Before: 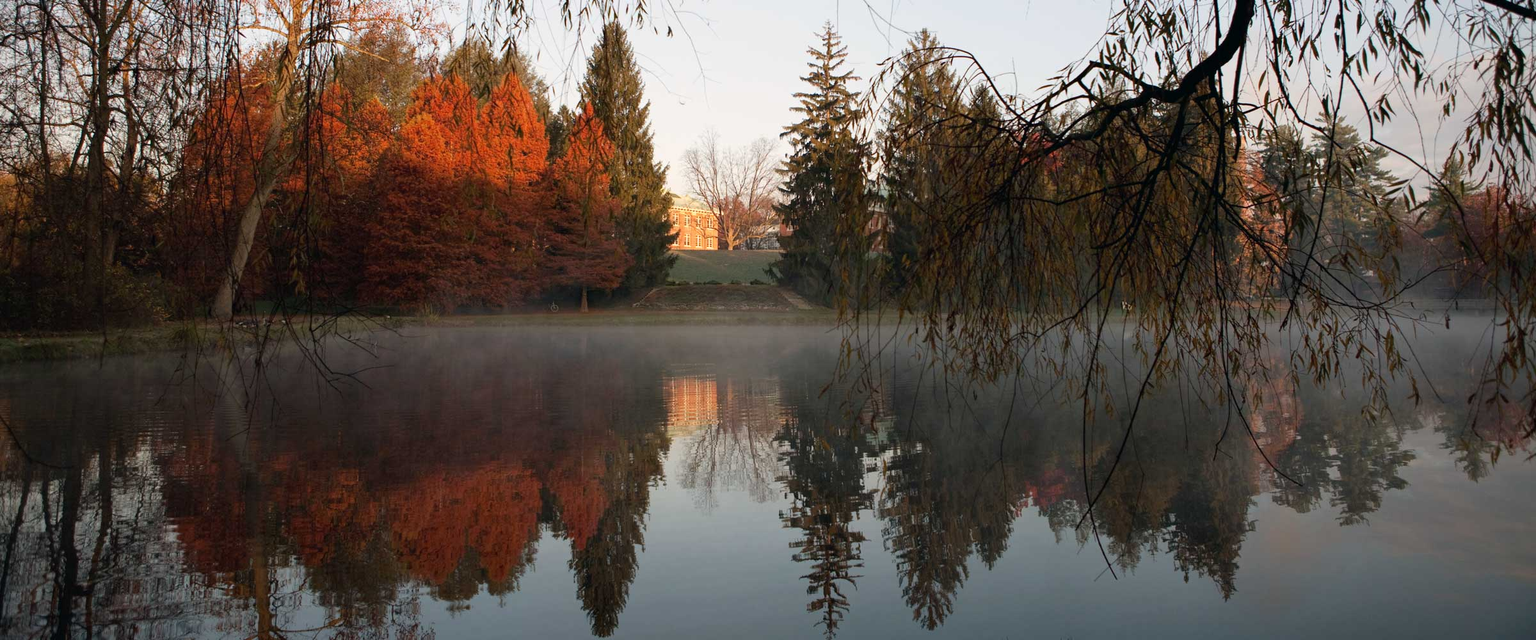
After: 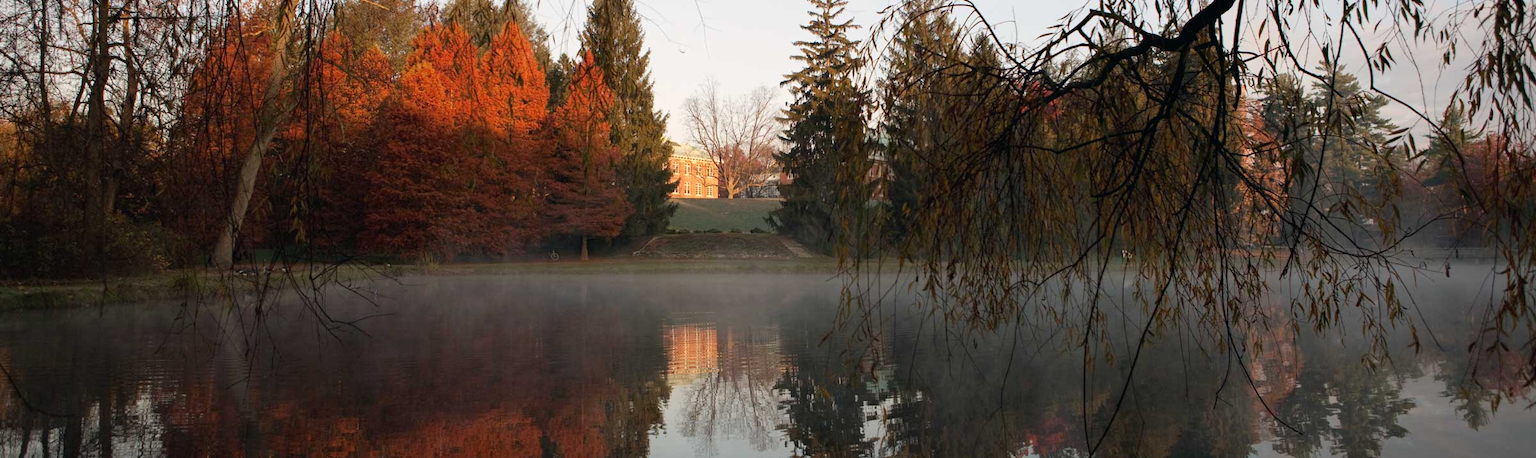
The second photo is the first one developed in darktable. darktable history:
crop and rotate: top 8.123%, bottom 20.202%
